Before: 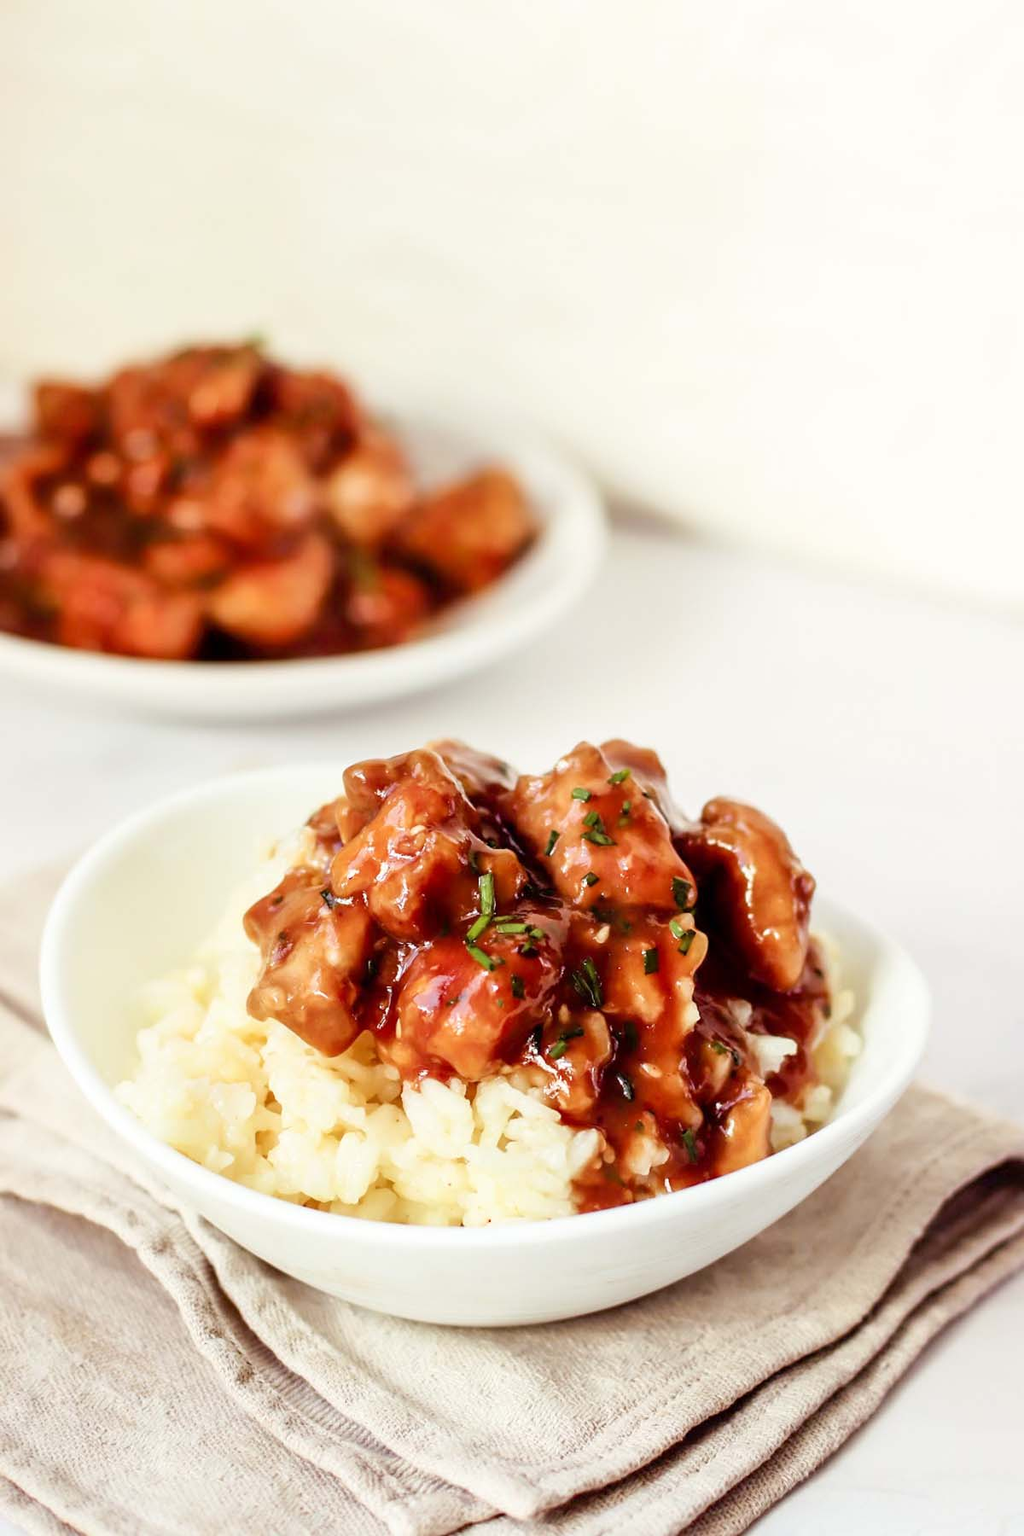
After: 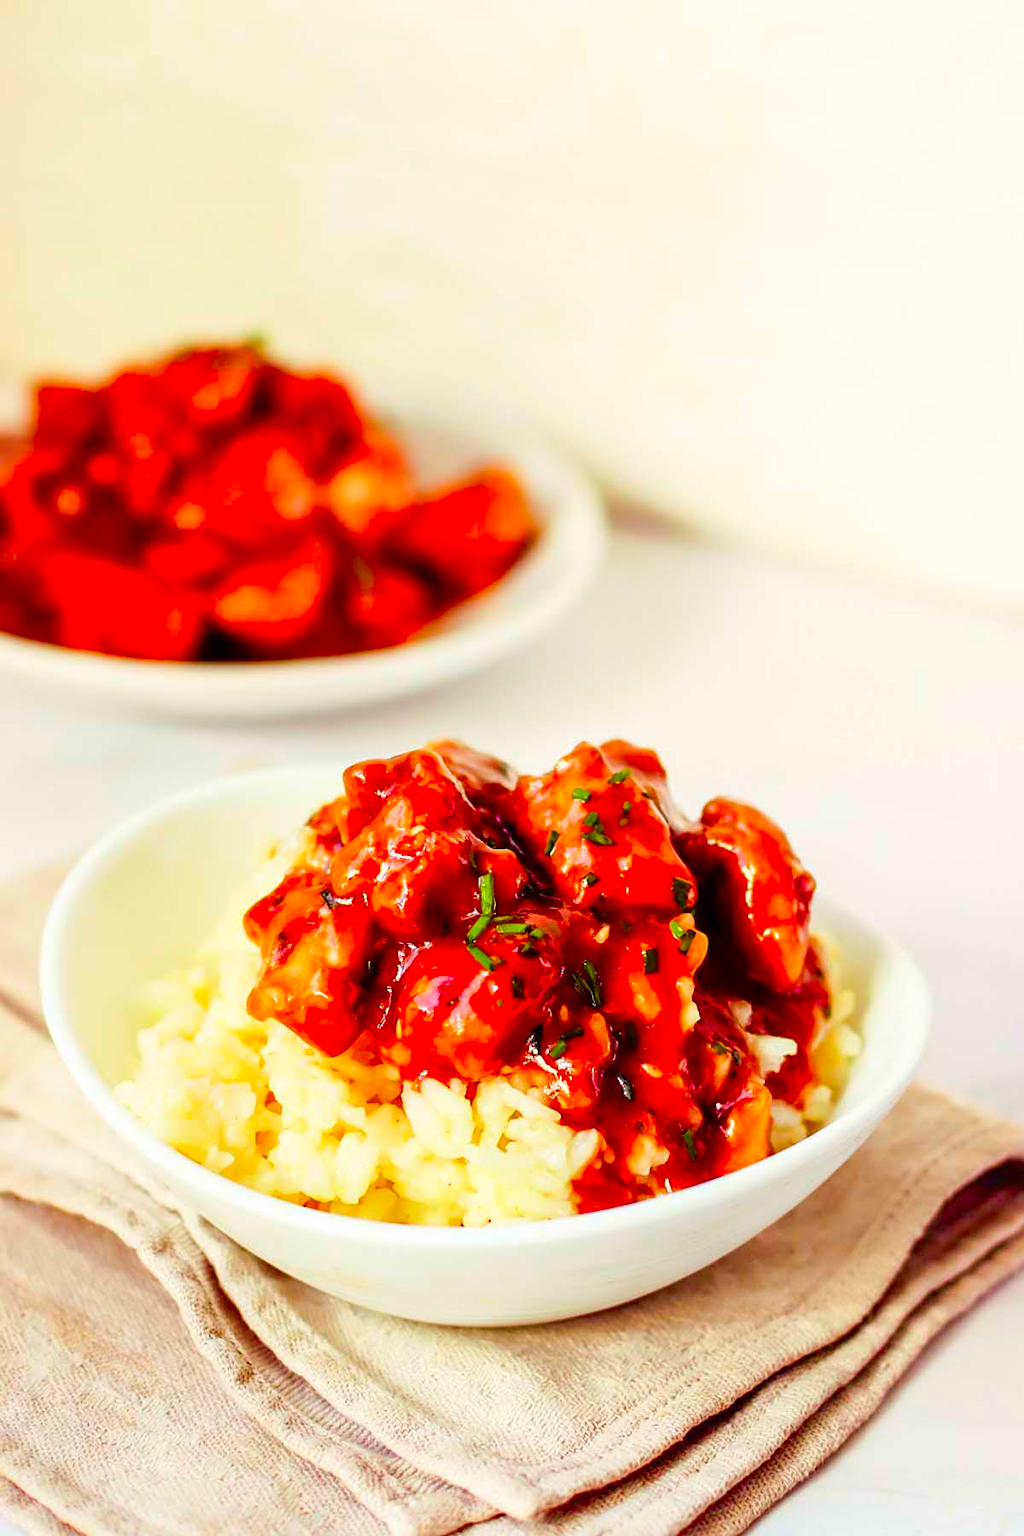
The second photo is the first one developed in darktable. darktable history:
sharpen: amount 0.203
color correction: highlights b* 0.048, saturation 2.12
